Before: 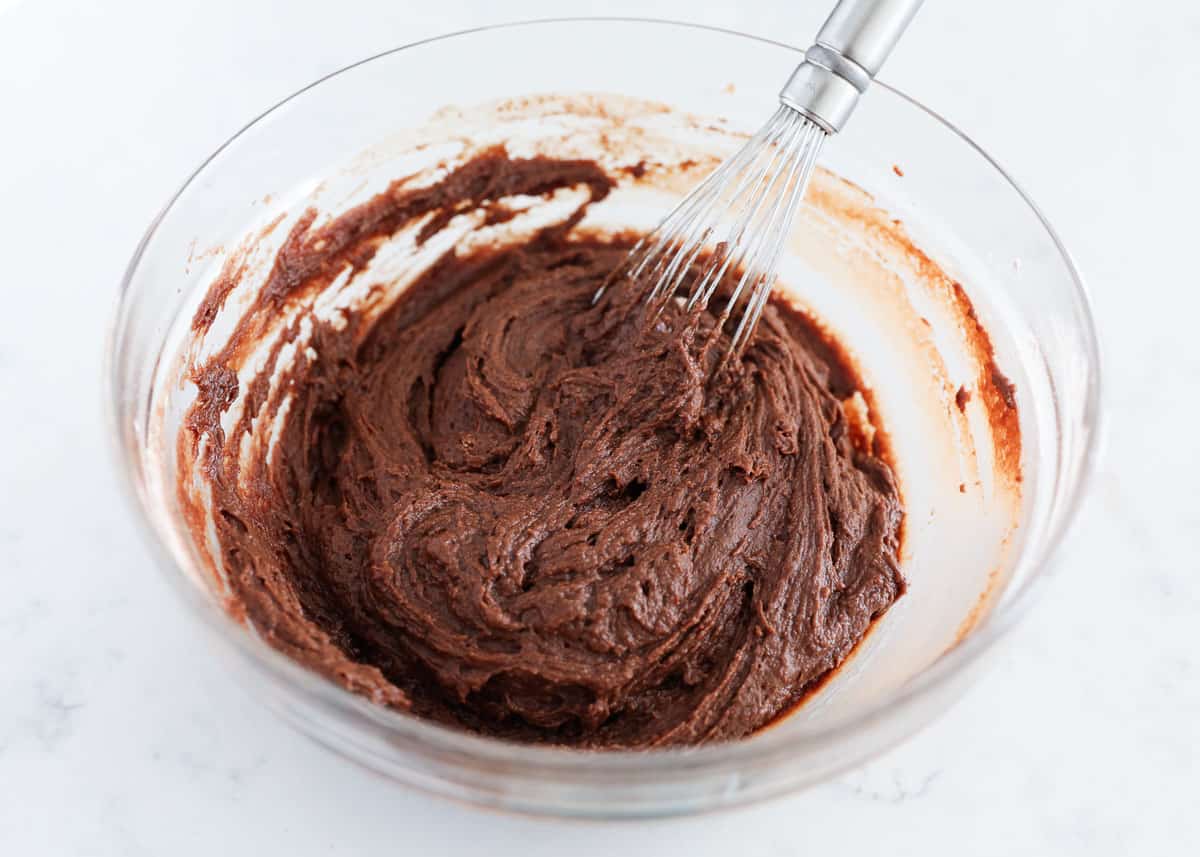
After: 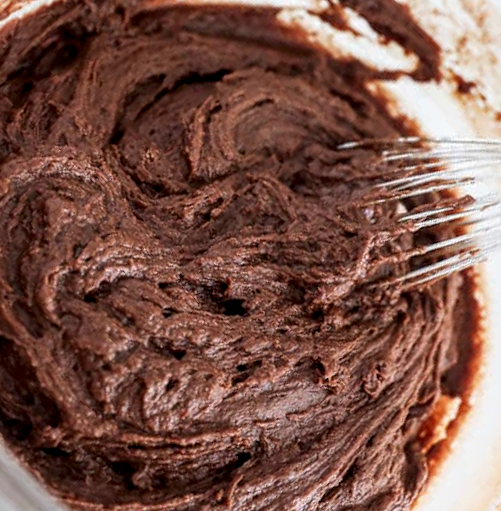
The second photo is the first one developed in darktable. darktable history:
contrast brightness saturation: saturation -0.067
local contrast: detail 142%
crop and rotate: angle -45.64°, top 16.215%, right 0.899%, bottom 11.624%
